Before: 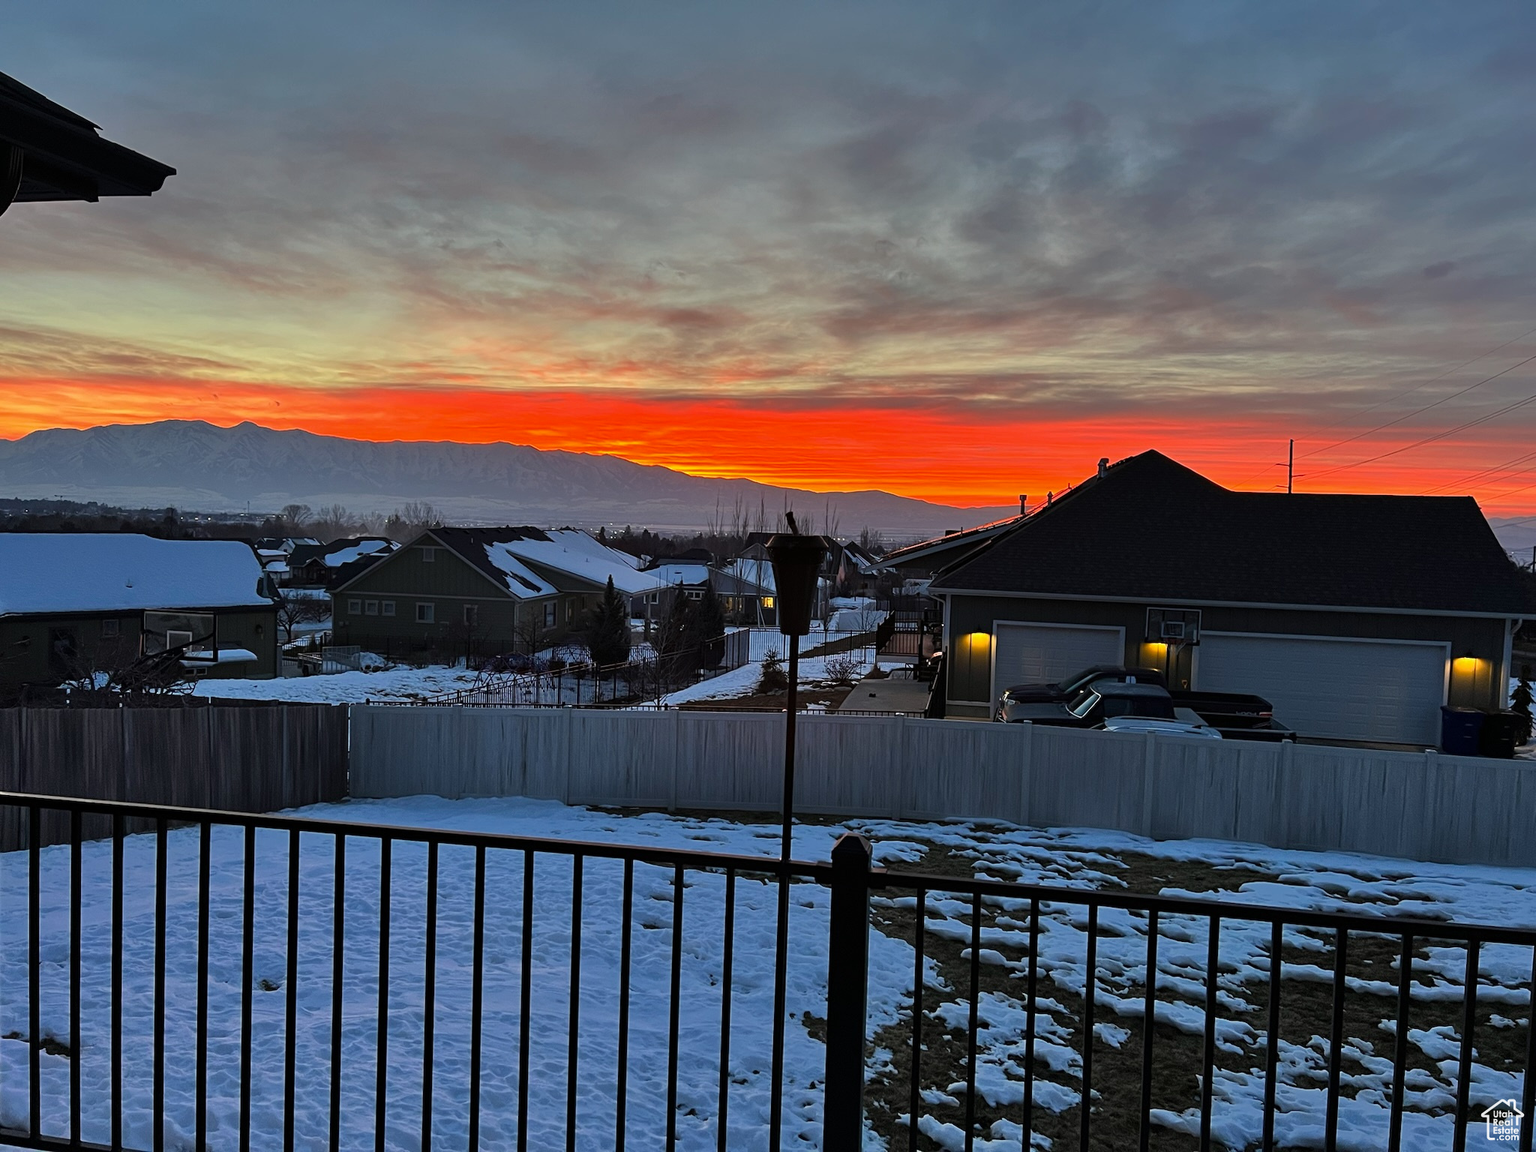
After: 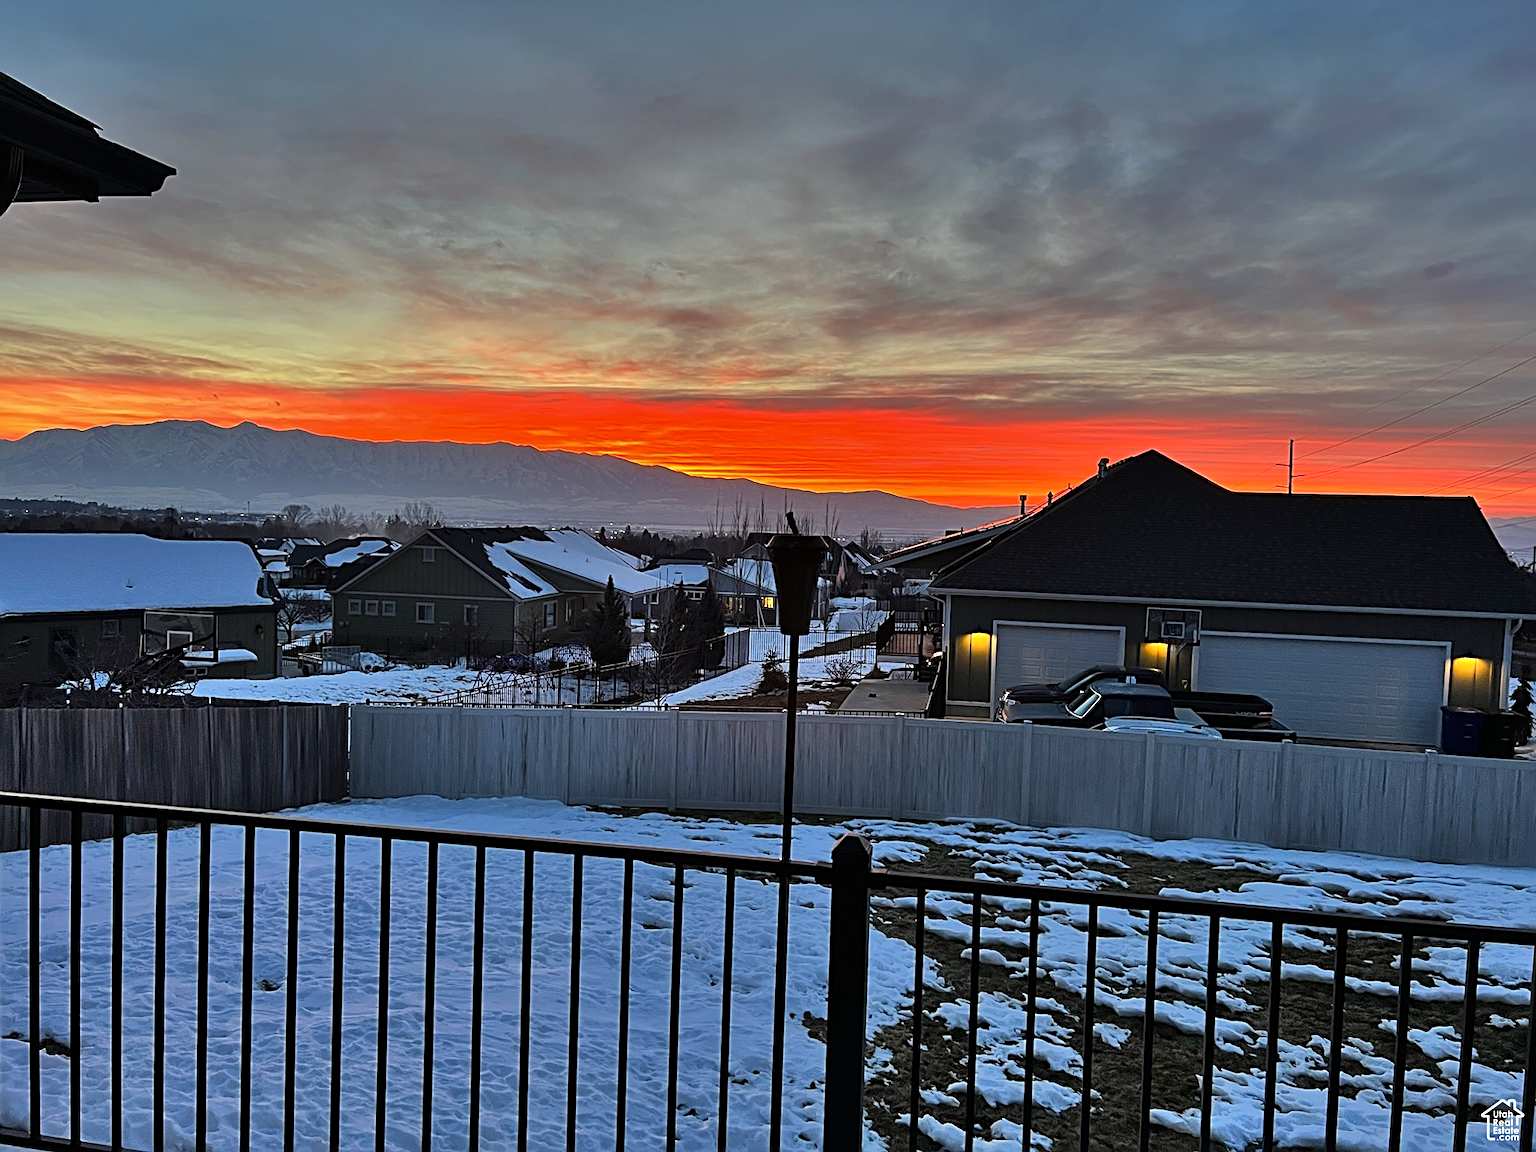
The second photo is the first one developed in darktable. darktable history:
sharpen: radius 3.134
shadows and highlights: soften with gaussian
